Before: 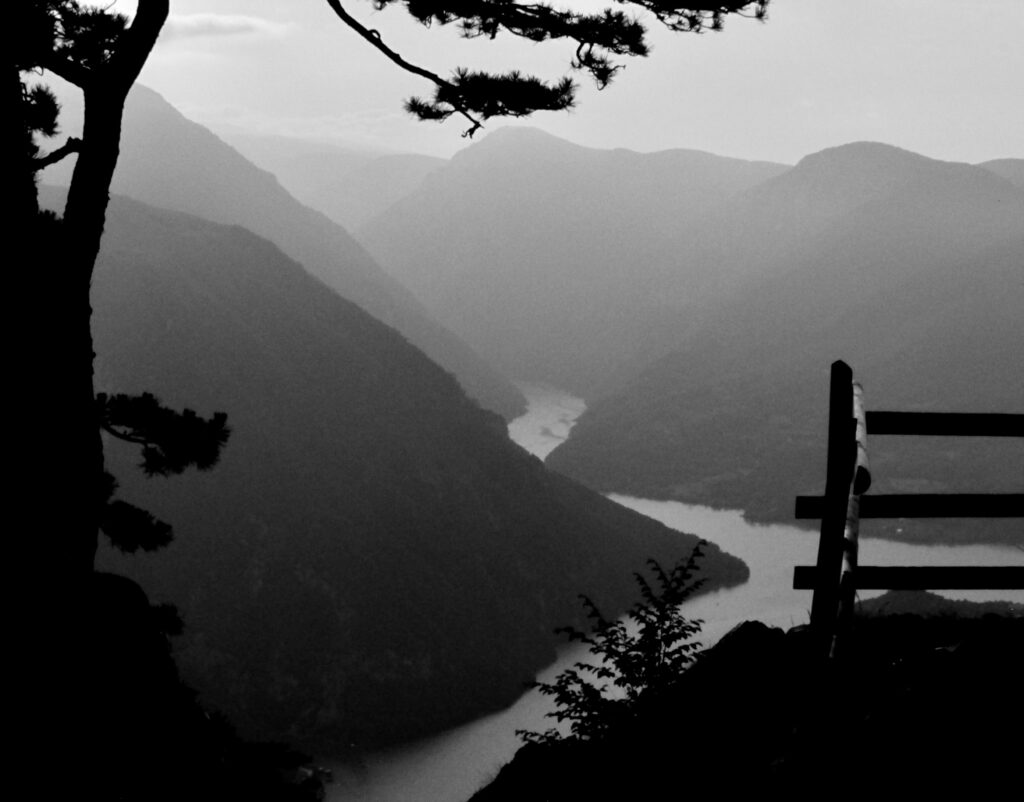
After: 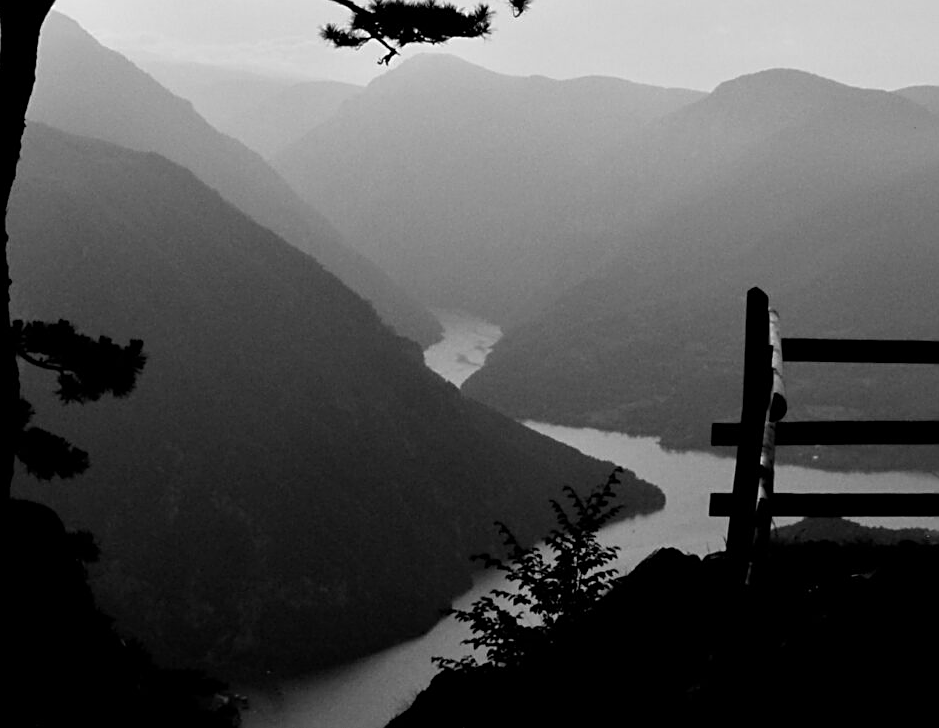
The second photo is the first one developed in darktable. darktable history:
sharpen: radius 1.967
crop and rotate: left 8.262%, top 9.226%
